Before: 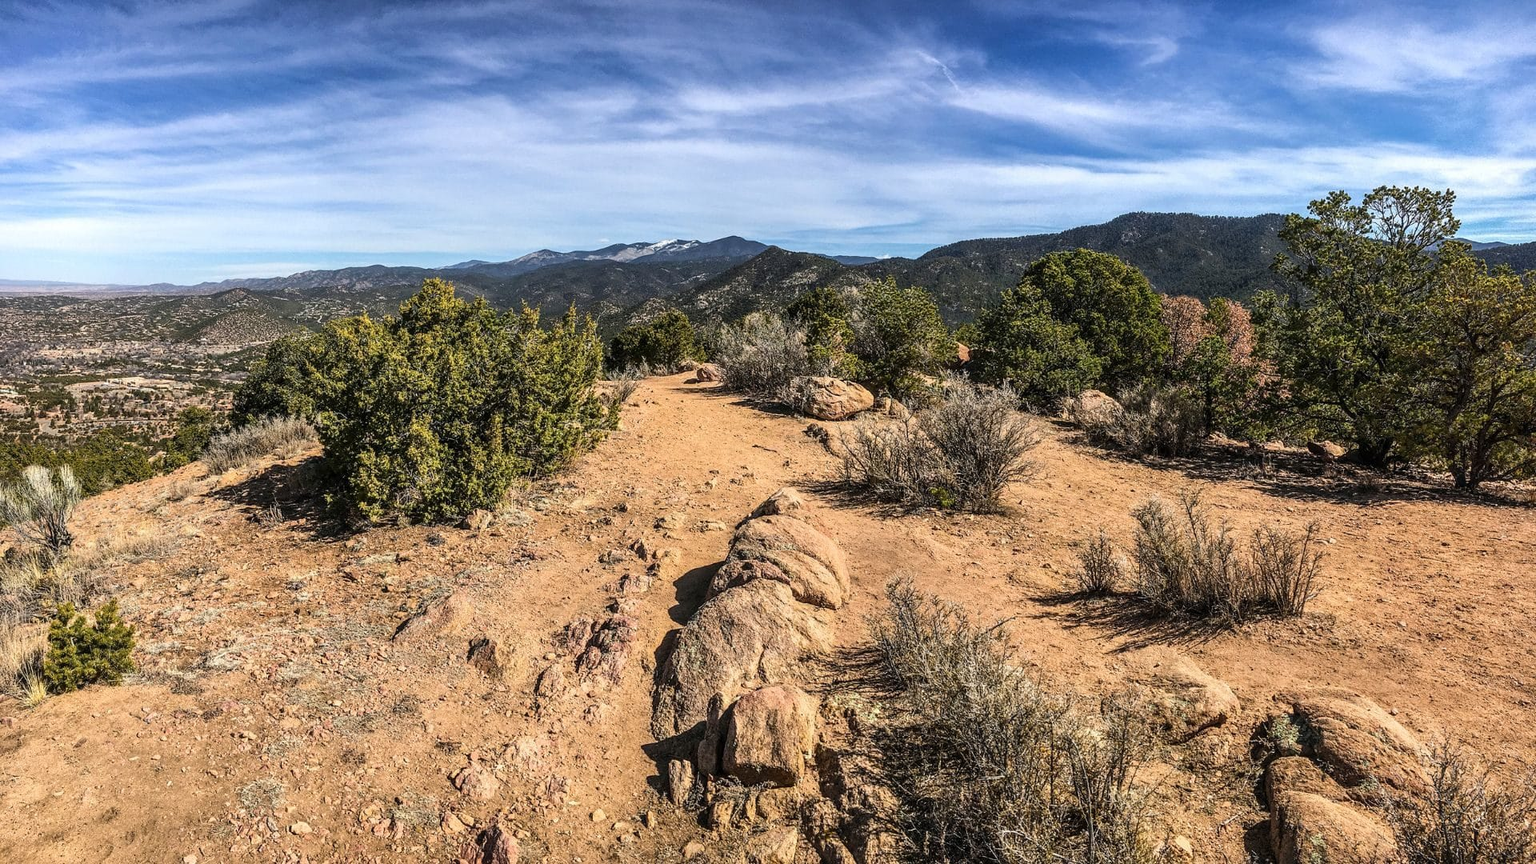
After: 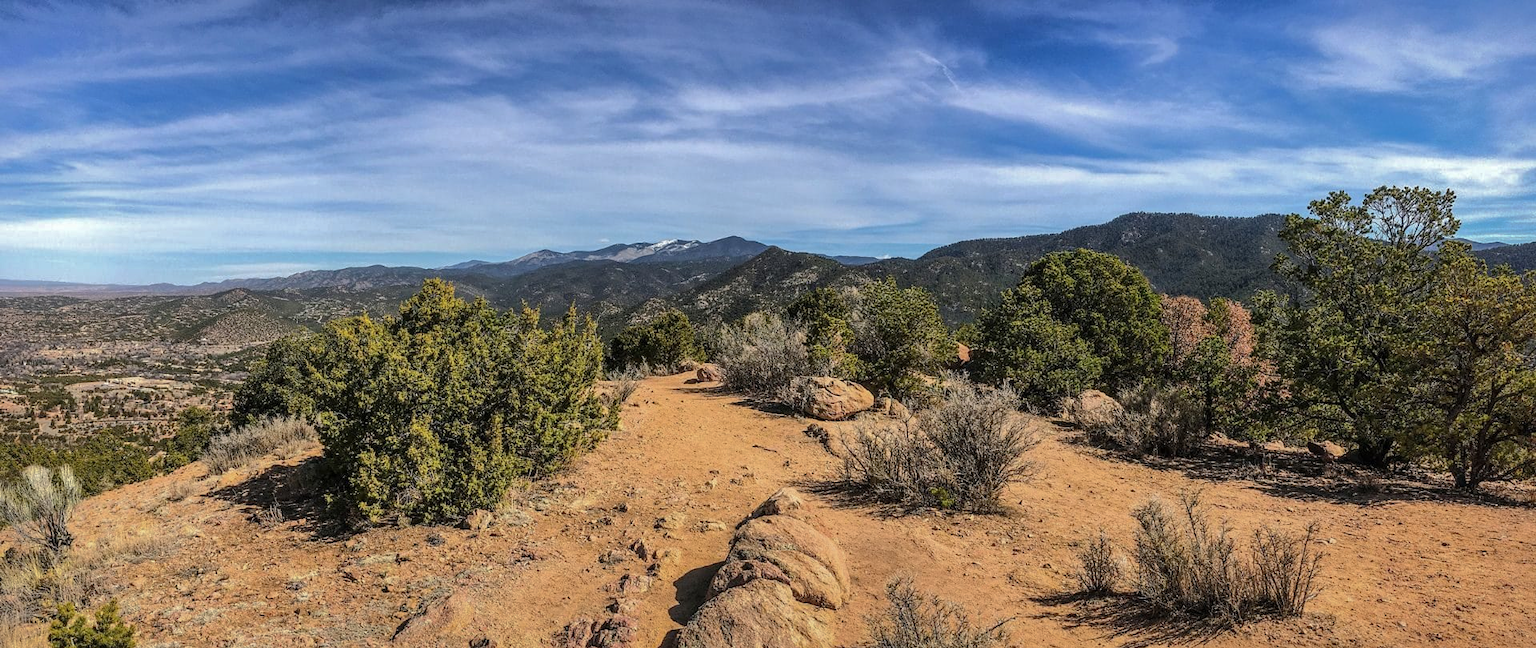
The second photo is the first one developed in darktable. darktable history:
crop: bottom 24.988%
shadows and highlights: shadows 25, highlights -70
